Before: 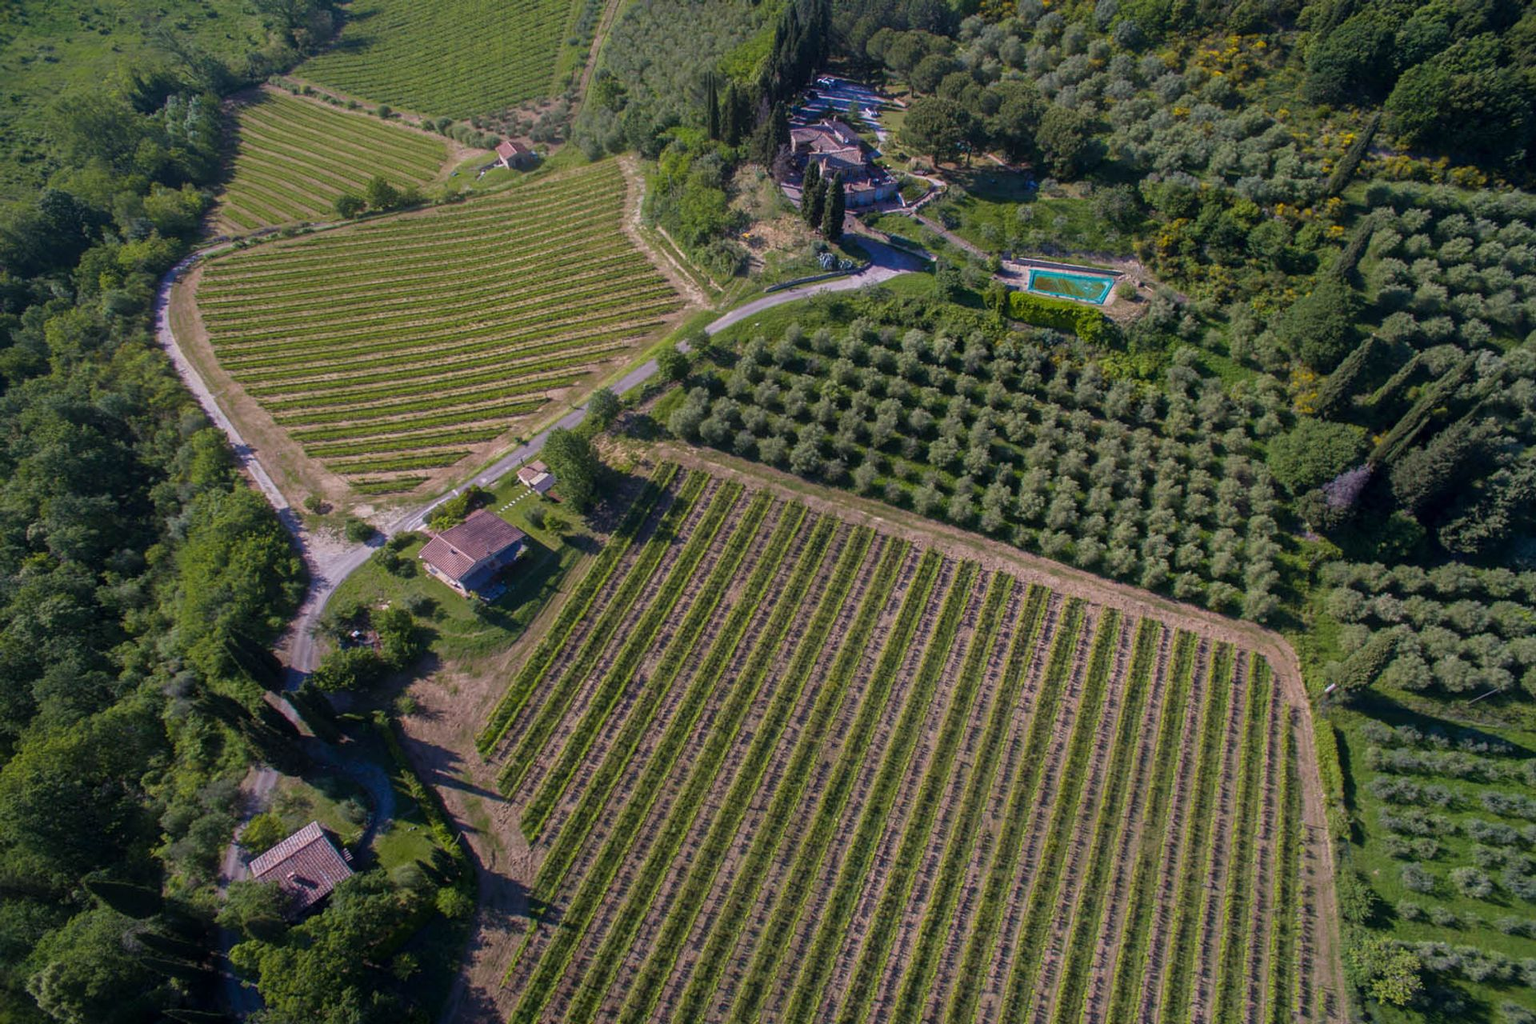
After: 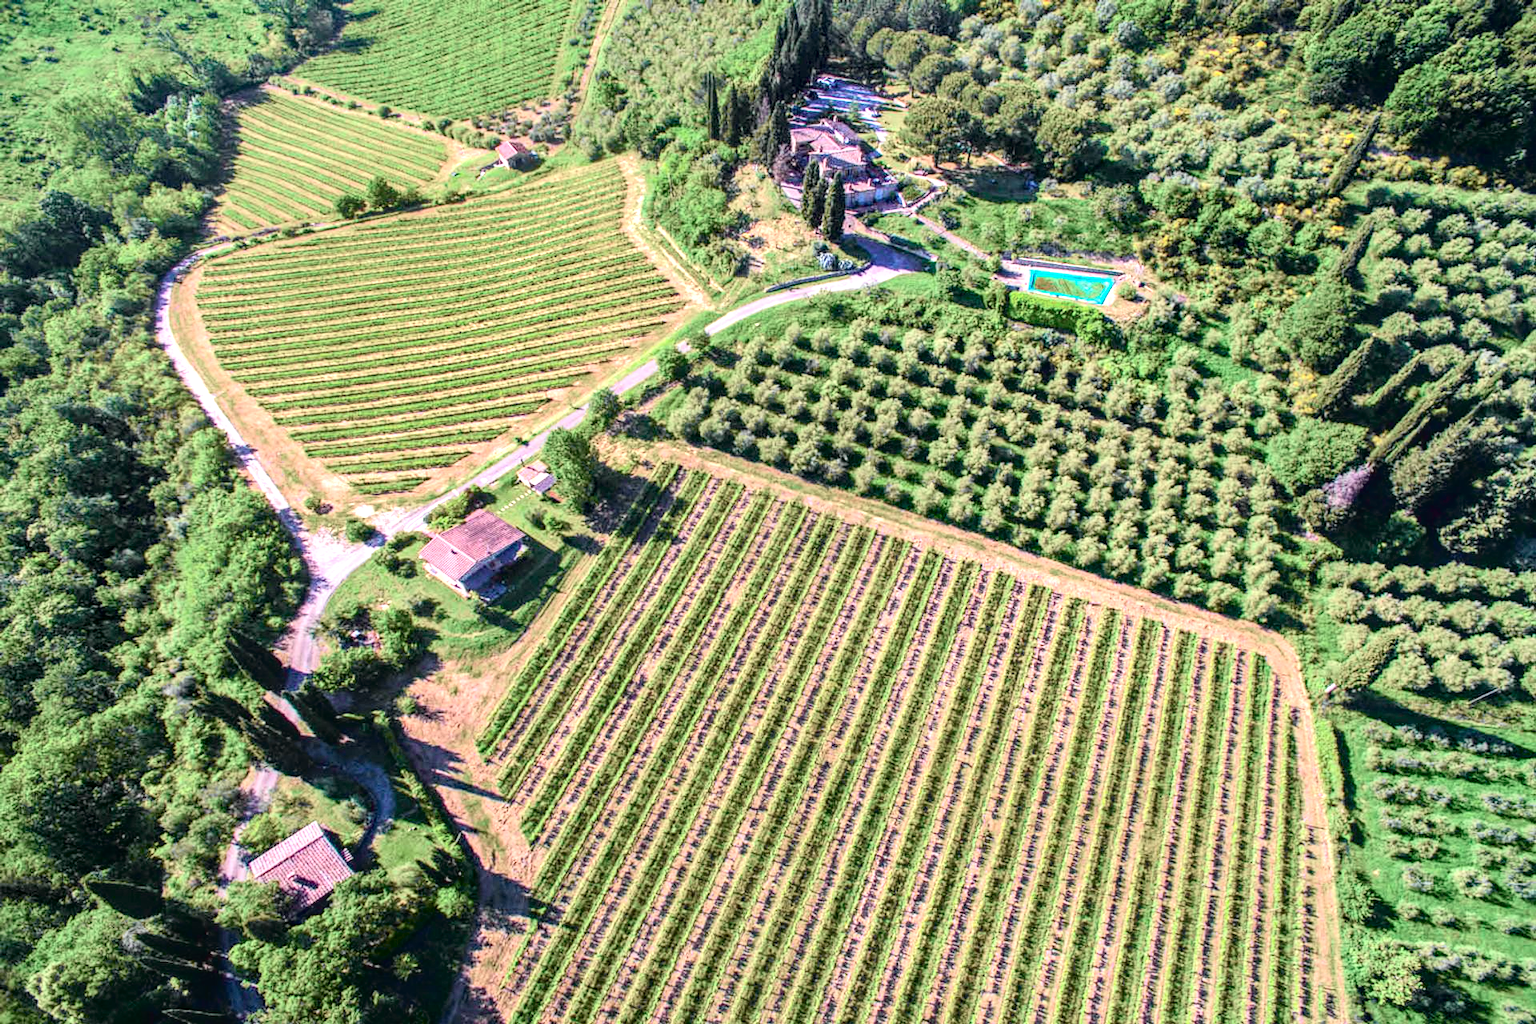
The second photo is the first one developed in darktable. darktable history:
haze removal: compatibility mode true, adaptive false
tone curve: curves: ch0 [(0, 0.039) (0.113, 0.081) (0.204, 0.204) (0.498, 0.608) (0.709, 0.819) (0.984, 0.961)]; ch1 [(0, 0) (0.172, 0.123) (0.317, 0.272) (0.414, 0.382) (0.476, 0.479) (0.505, 0.501) (0.528, 0.54) (0.618, 0.647) (0.709, 0.764) (1, 1)]; ch2 [(0, 0) (0.411, 0.424) (0.492, 0.502) (0.521, 0.513) (0.537, 0.57) (0.686, 0.638) (1, 1)], color space Lab, independent channels, preserve colors none
local contrast: highlights 61%, detail 143%, midtone range 0.428
exposure: black level correction 0, exposure 1.5 EV, compensate highlight preservation false
shadows and highlights: low approximation 0.01, soften with gaussian
